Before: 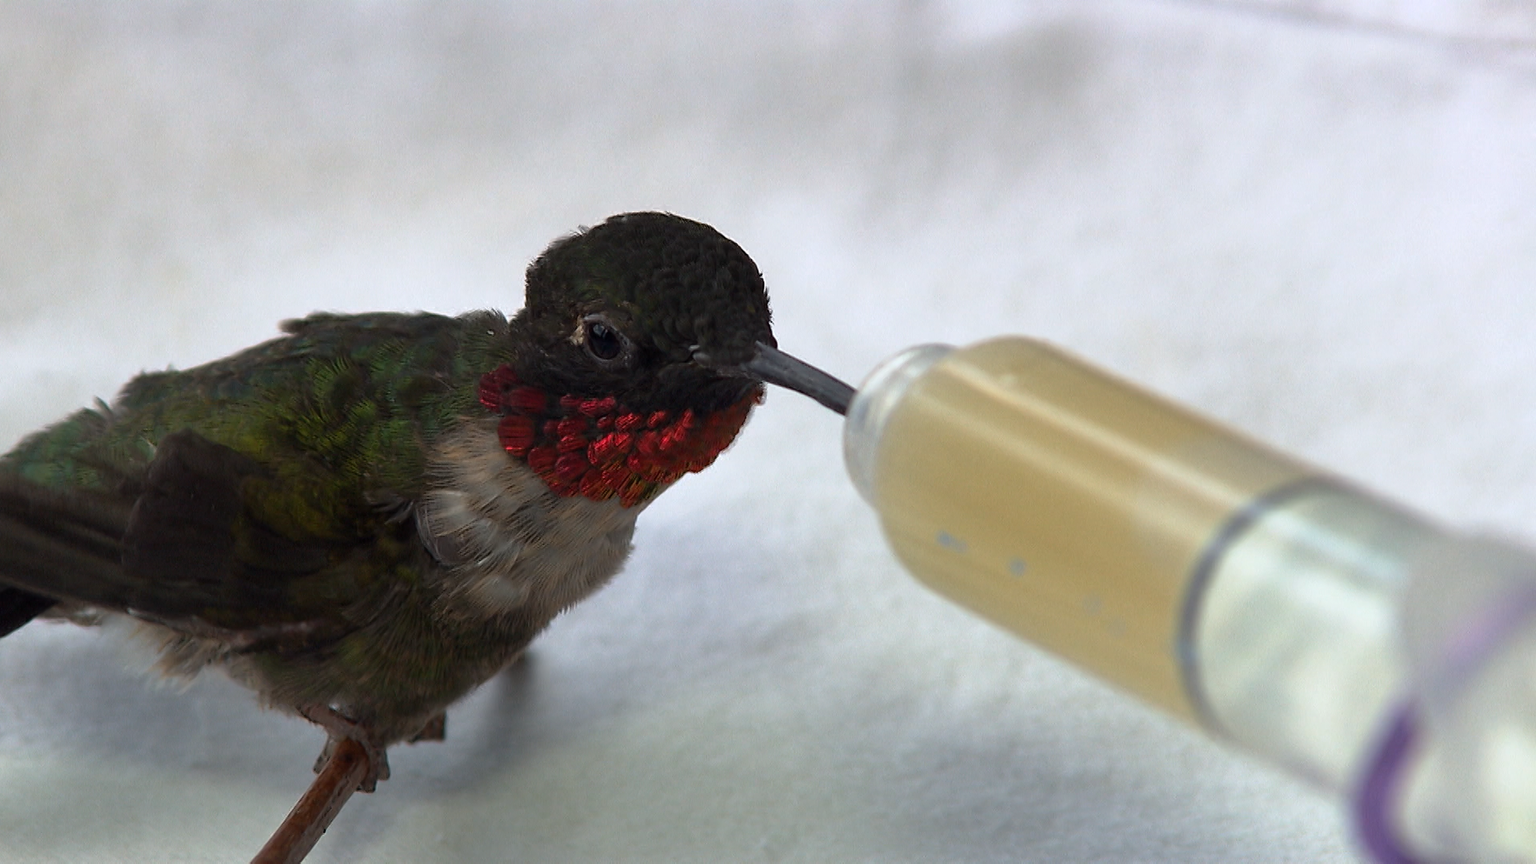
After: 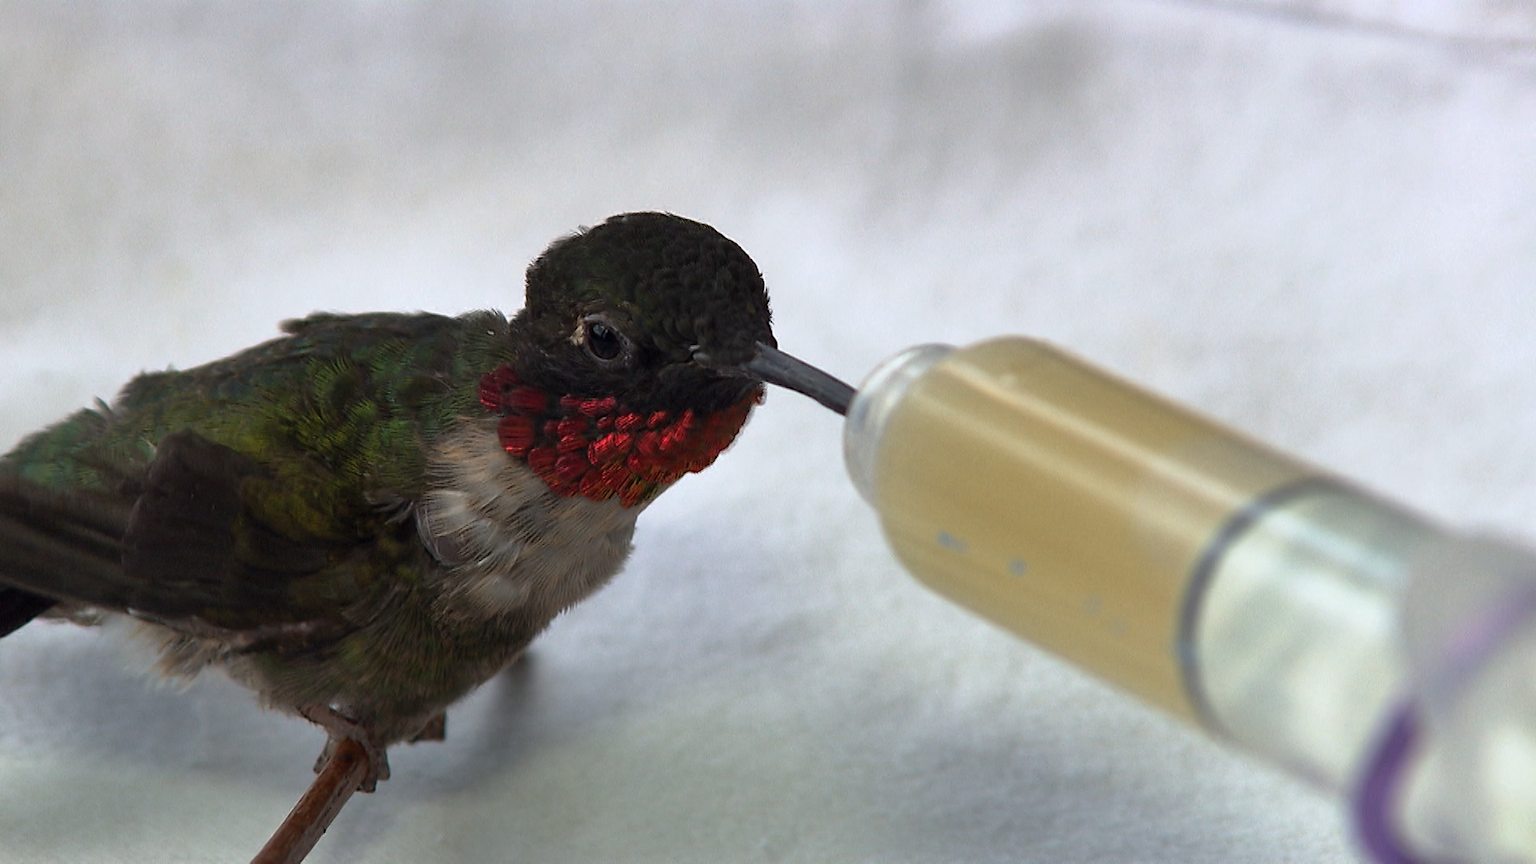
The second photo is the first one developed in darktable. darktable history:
shadows and highlights: shadows 36.96, highlights -27.43, highlights color adjustment 41.66%, soften with gaussian
